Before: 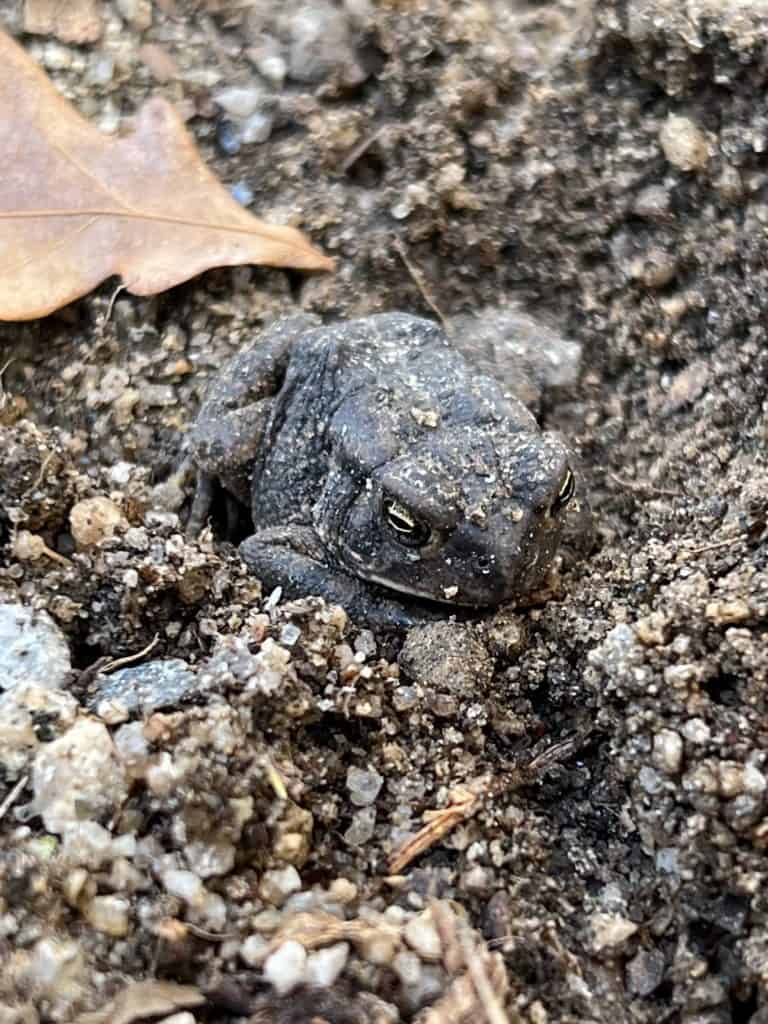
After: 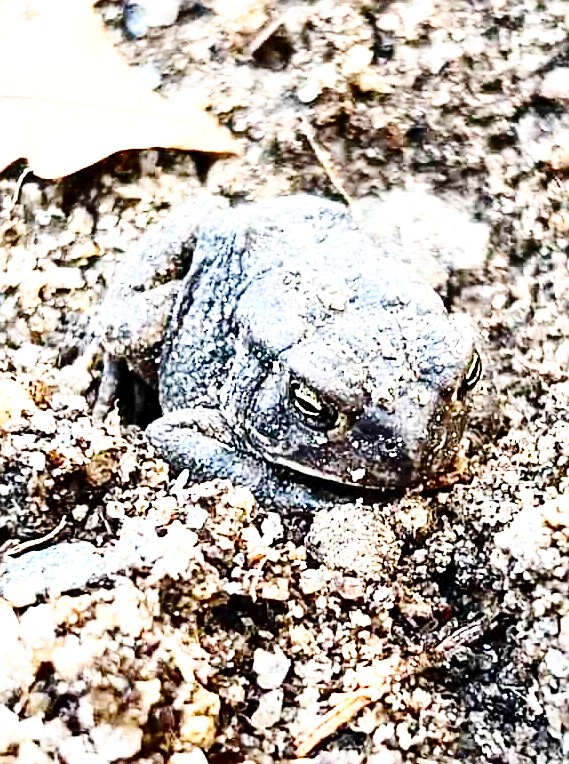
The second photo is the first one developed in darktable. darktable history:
exposure: exposure 1 EV, compensate highlight preservation false
local contrast: mode bilateral grid, contrast 21, coarseness 50, detail 119%, midtone range 0.2
sharpen: on, module defaults
crop and rotate: left 12.199%, top 11.489%, right 13.632%, bottom 13.879%
shadows and highlights: shadows 29.68, highlights -30.29, low approximation 0.01, soften with gaussian
base curve: curves: ch0 [(0, 0) (0.032, 0.037) (0.105, 0.228) (0.435, 0.76) (0.856, 0.983) (1, 1)], exposure shift 0.01, preserve colors none
contrast brightness saturation: contrast 0.279
